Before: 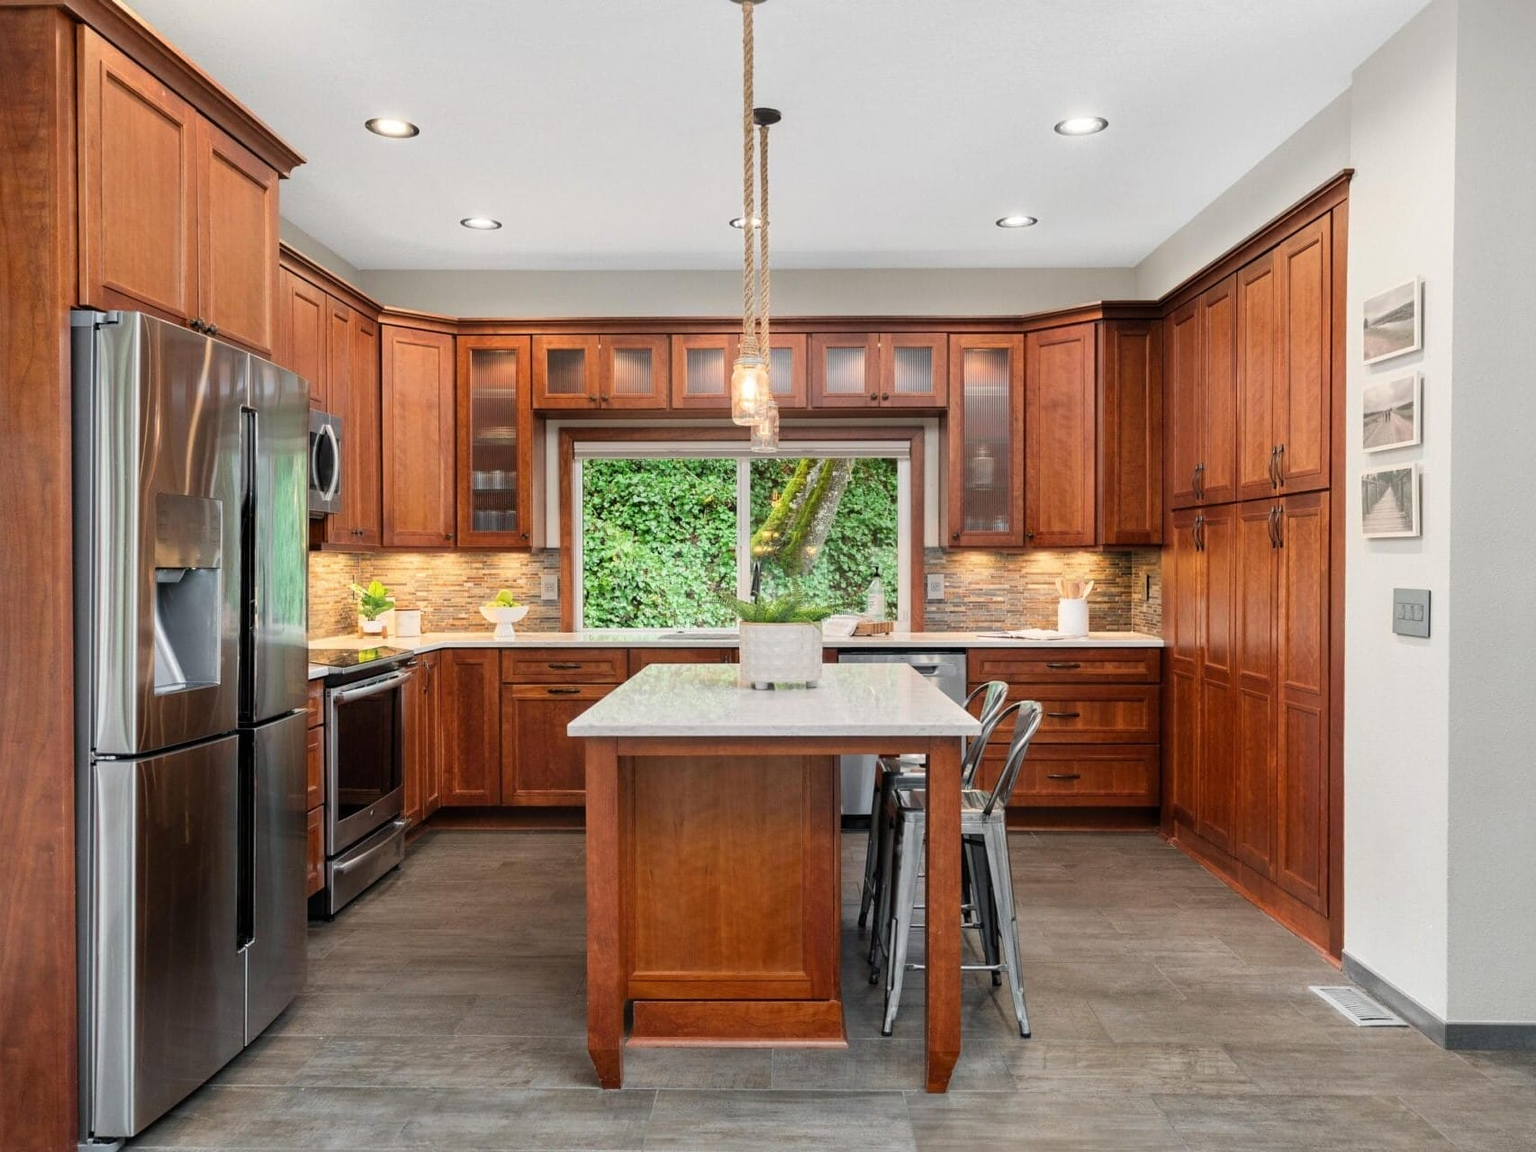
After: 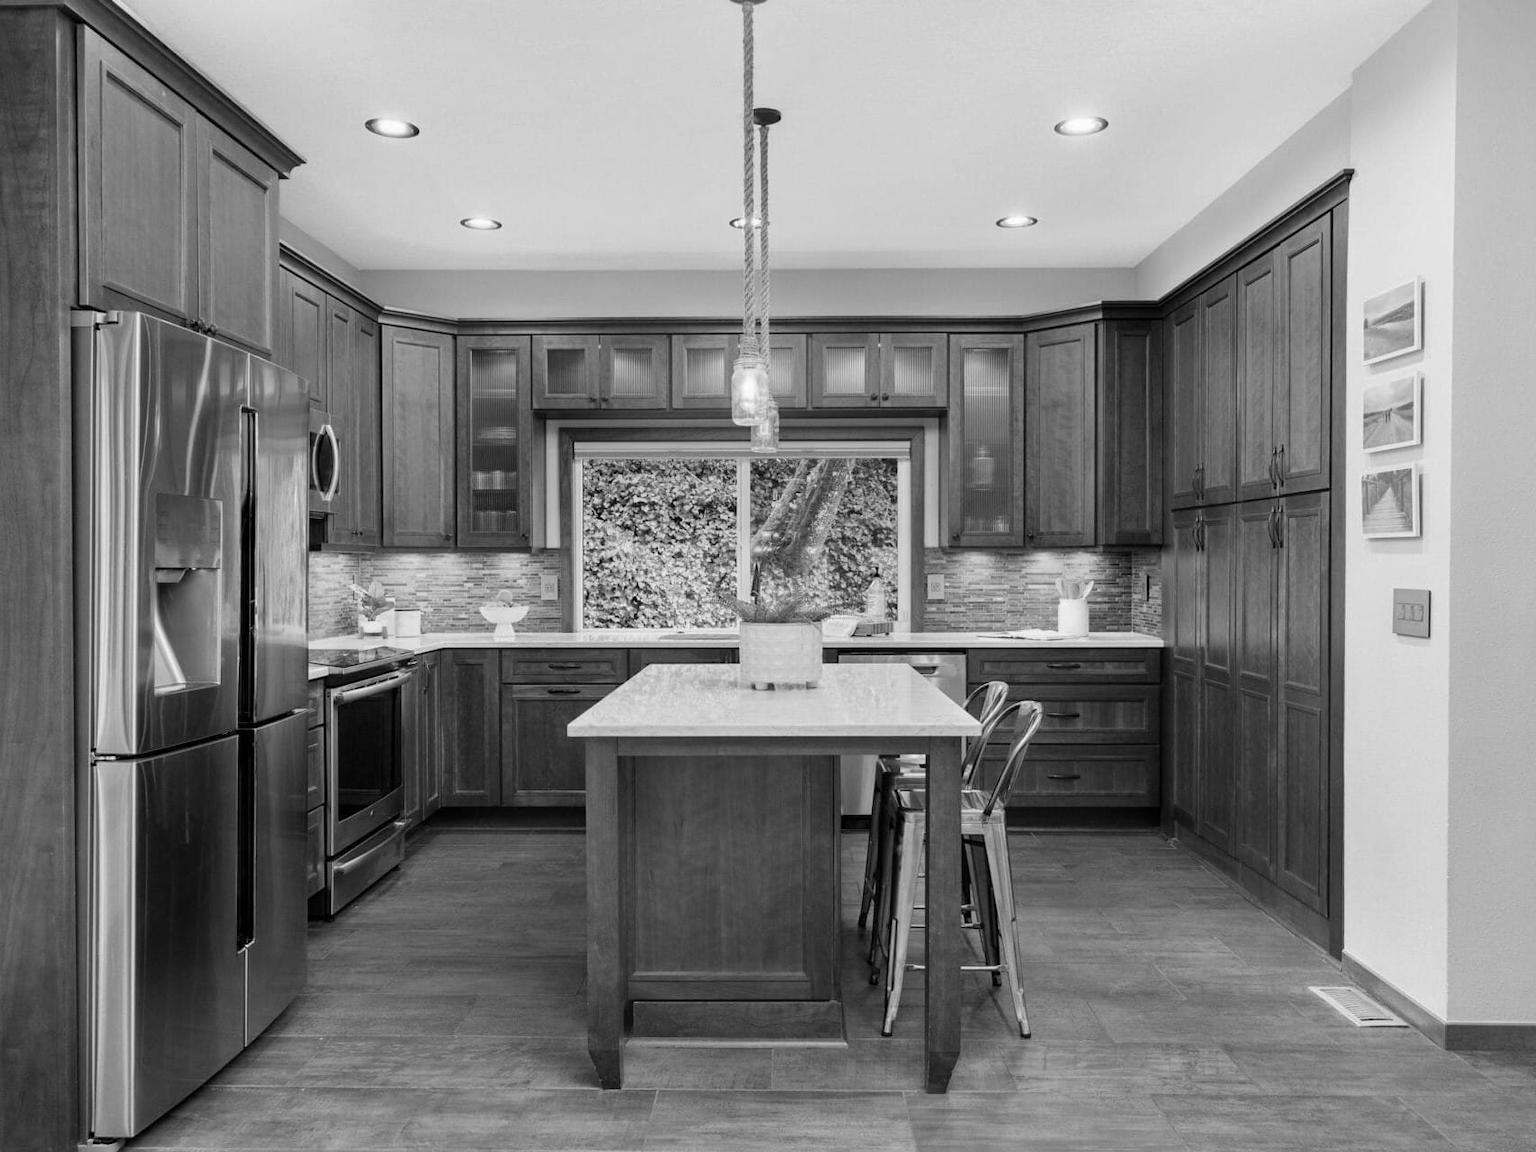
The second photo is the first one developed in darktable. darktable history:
color calibration: output gray [0.21, 0.42, 0.37, 0], illuminant Planckian (black body), adaptation linear Bradford (ICC v4), x 0.362, y 0.366, temperature 4482.89 K
